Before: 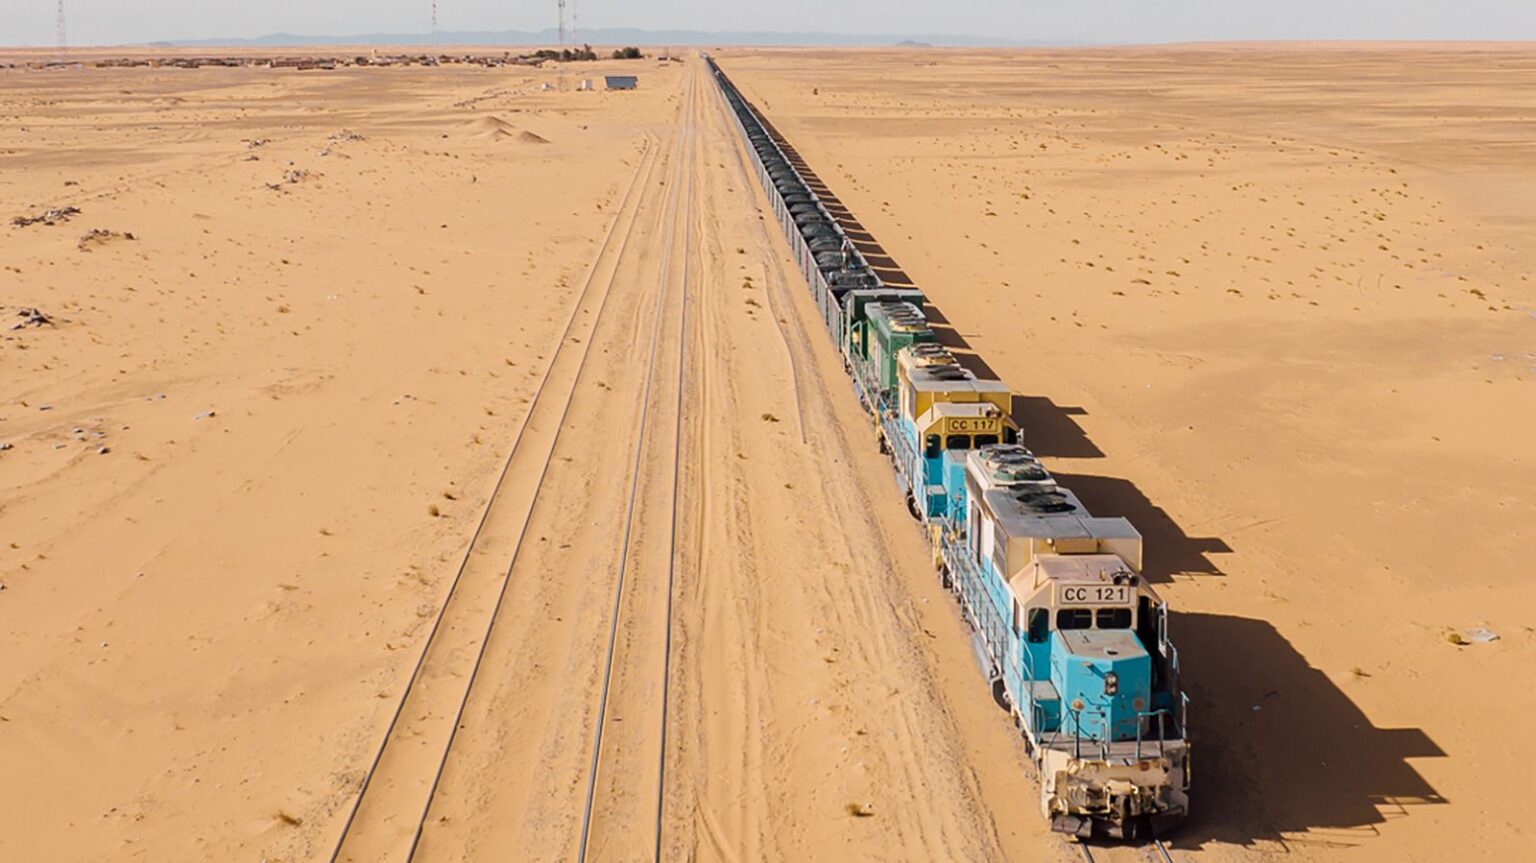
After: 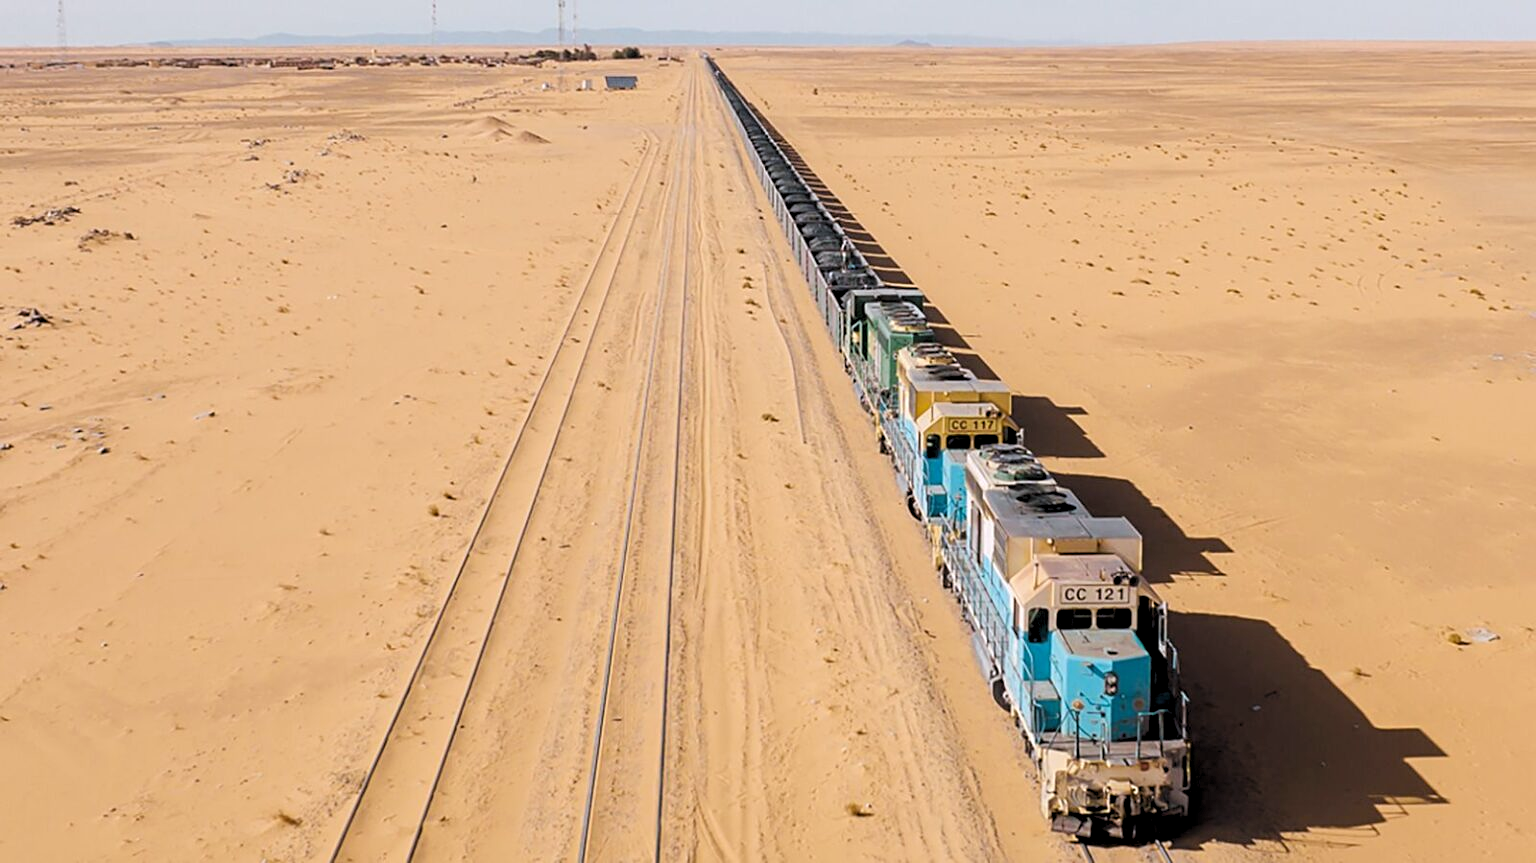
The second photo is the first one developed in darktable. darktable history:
levels: levels [0.073, 0.497, 0.972]
white balance: red 0.98, blue 1.034
sharpen: amount 0.2
